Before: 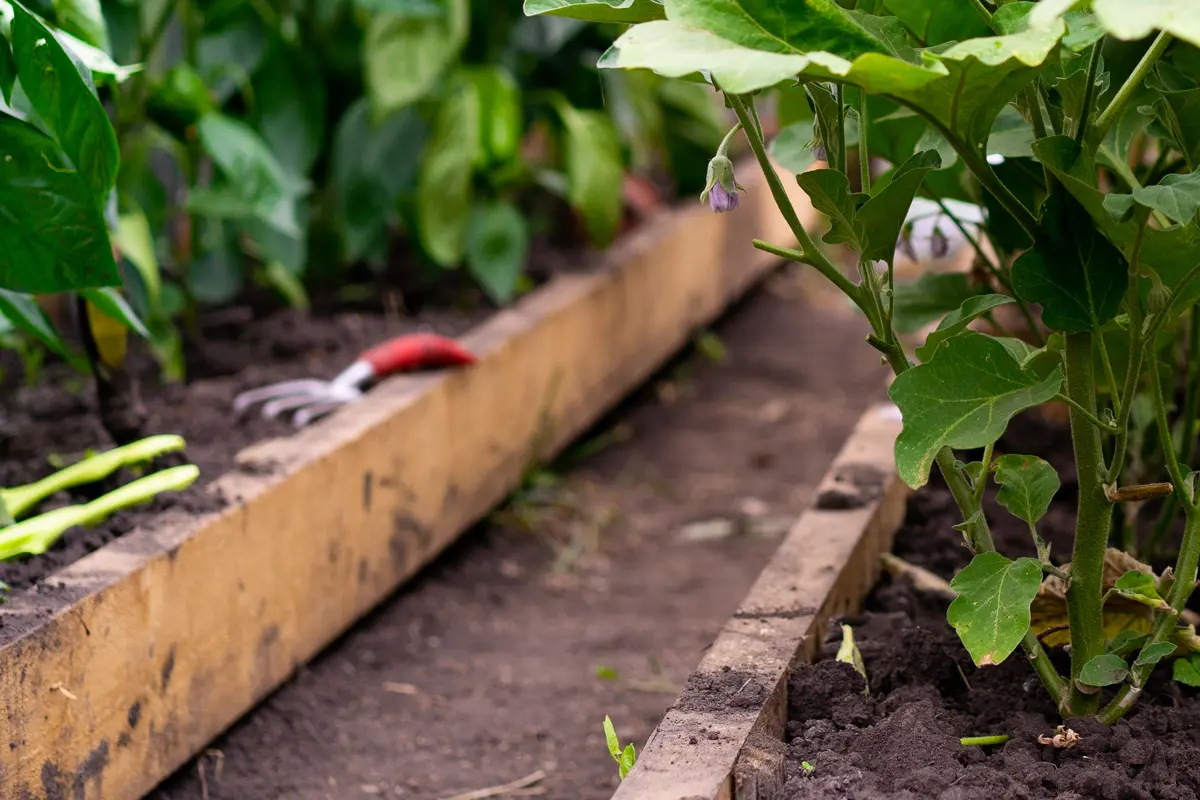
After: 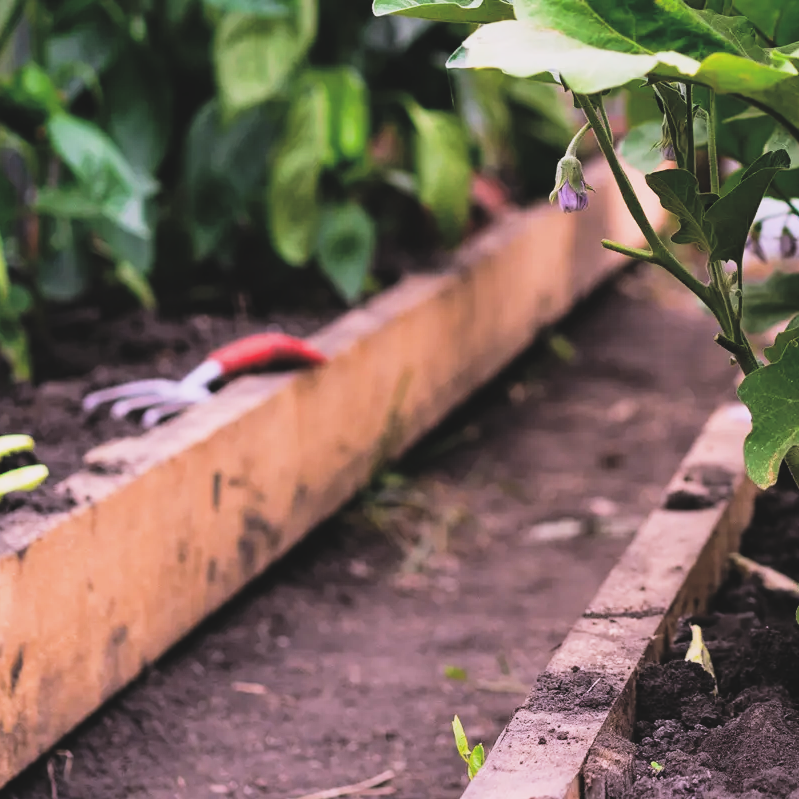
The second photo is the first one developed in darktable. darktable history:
rgb curve: curves: ch0 [(0, 0.186) (0.314, 0.284) (0.775, 0.708) (1, 1)], compensate middle gray true, preserve colors none
exposure: black level correction 0, exposure 0.7 EV, compensate exposure bias true, compensate highlight preservation false
crop and rotate: left 12.648%, right 20.685%
contrast brightness saturation: contrast -0.1, saturation -0.1
filmic rgb: black relative exposure -5 EV, hardness 2.88, contrast 1.3, highlights saturation mix -30%
white balance: red 1.066, blue 1.119
